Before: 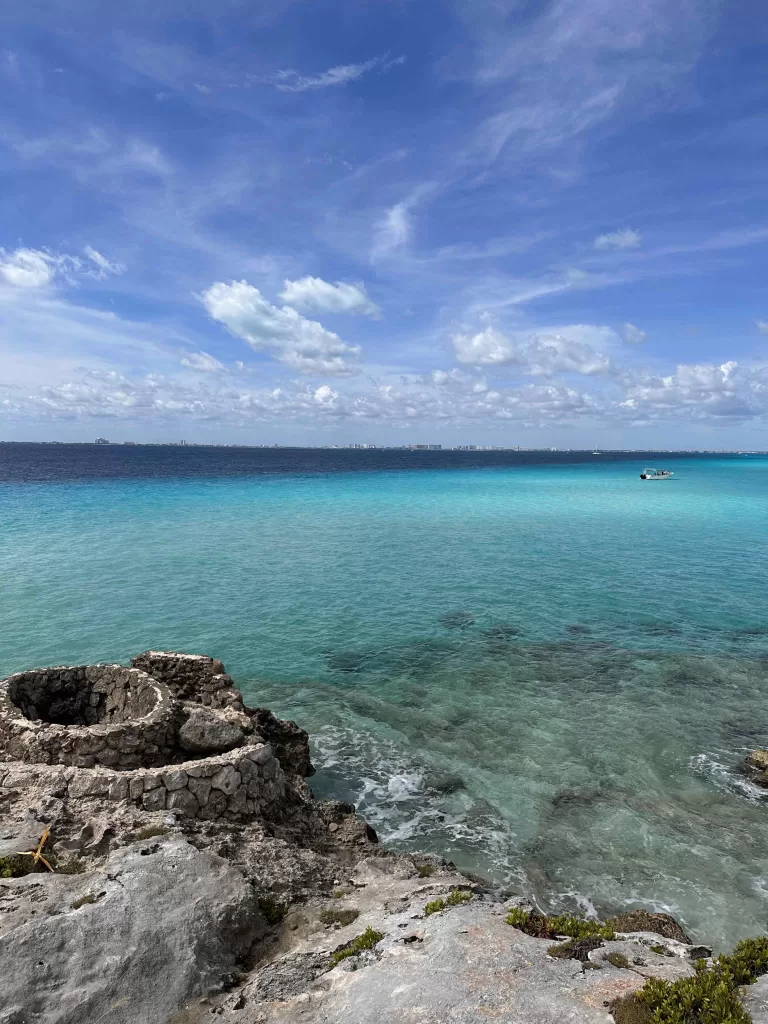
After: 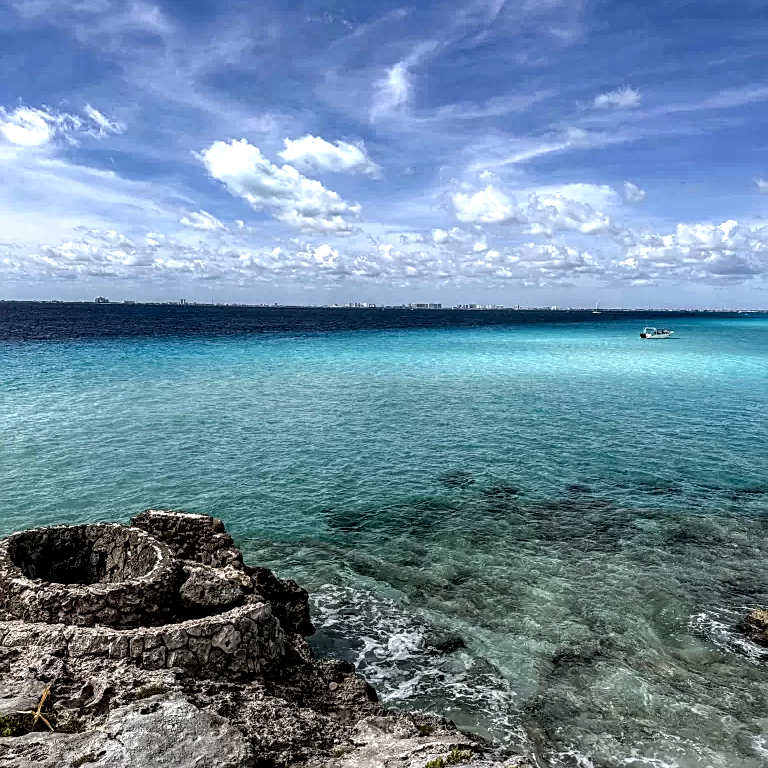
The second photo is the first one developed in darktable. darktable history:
crop: top 13.819%, bottom 11.169%
local contrast: highlights 20%, detail 197%
sharpen: on, module defaults
